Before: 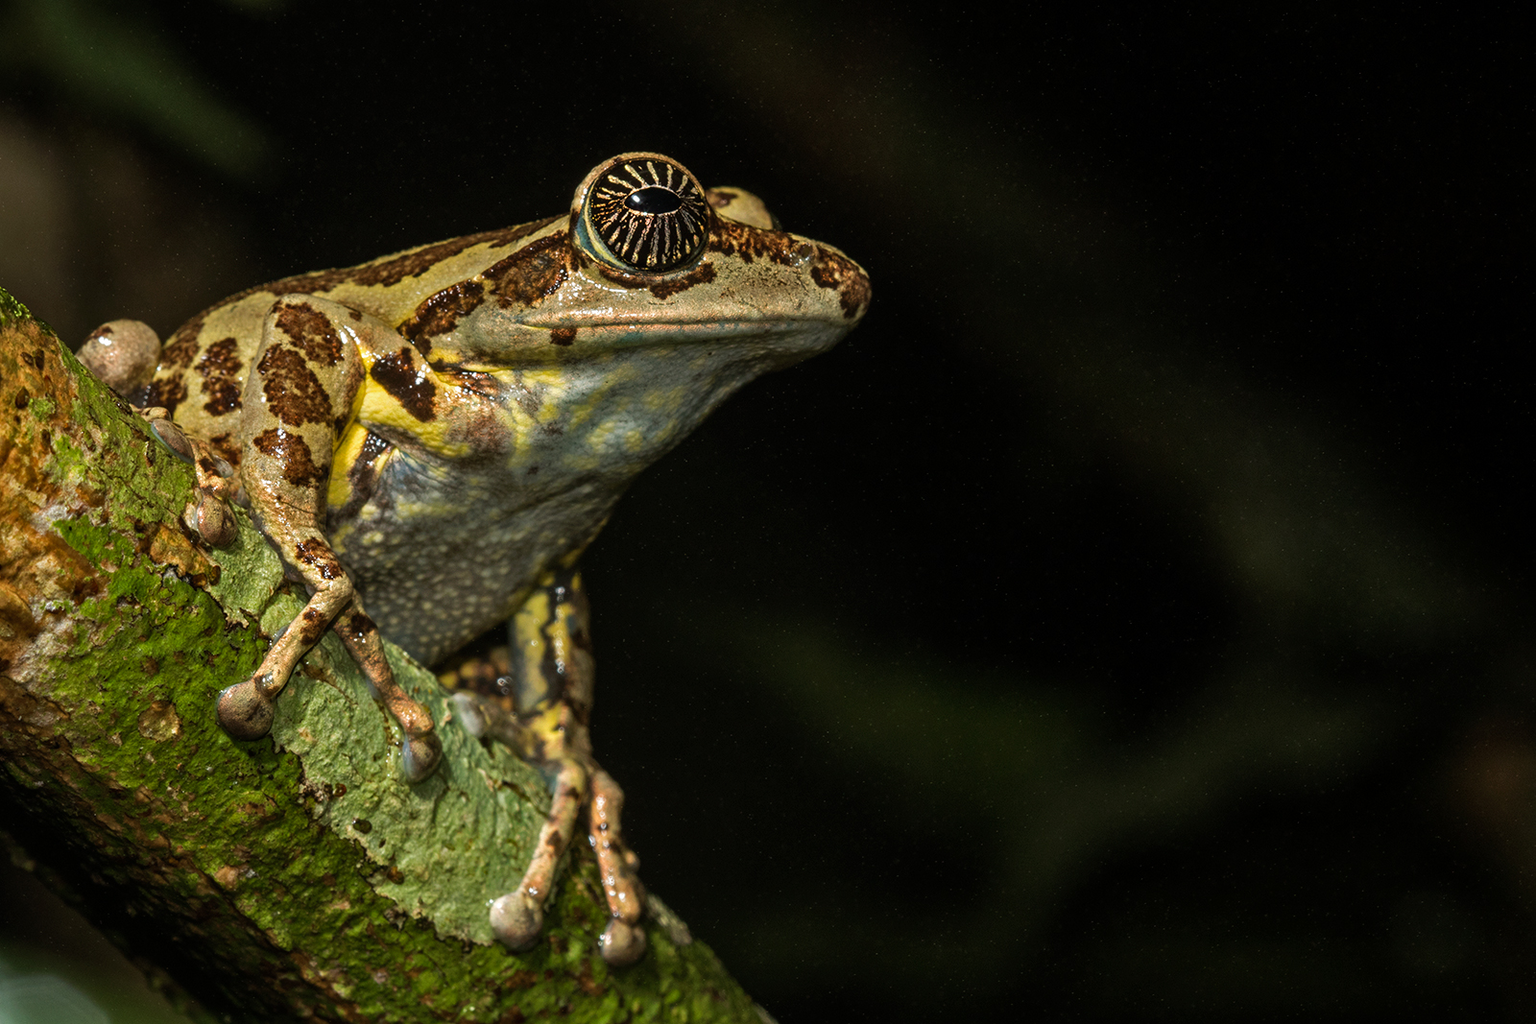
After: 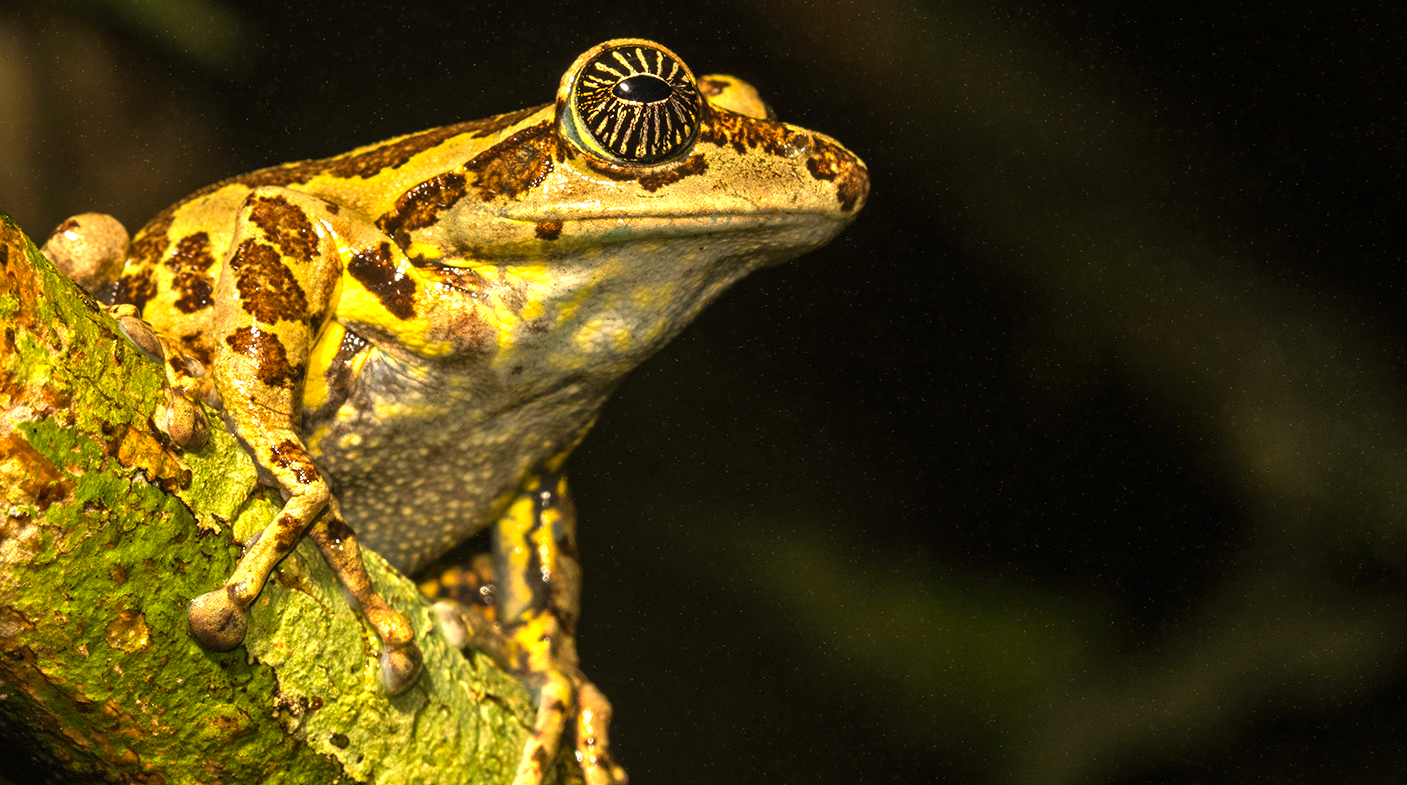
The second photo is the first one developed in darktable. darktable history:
crop and rotate: left 2.425%, top 11.305%, right 9.6%, bottom 15.08%
exposure: black level correction 0, exposure 1.2 EV, compensate highlight preservation false
color correction: highlights a* 15, highlights b* 31.55
